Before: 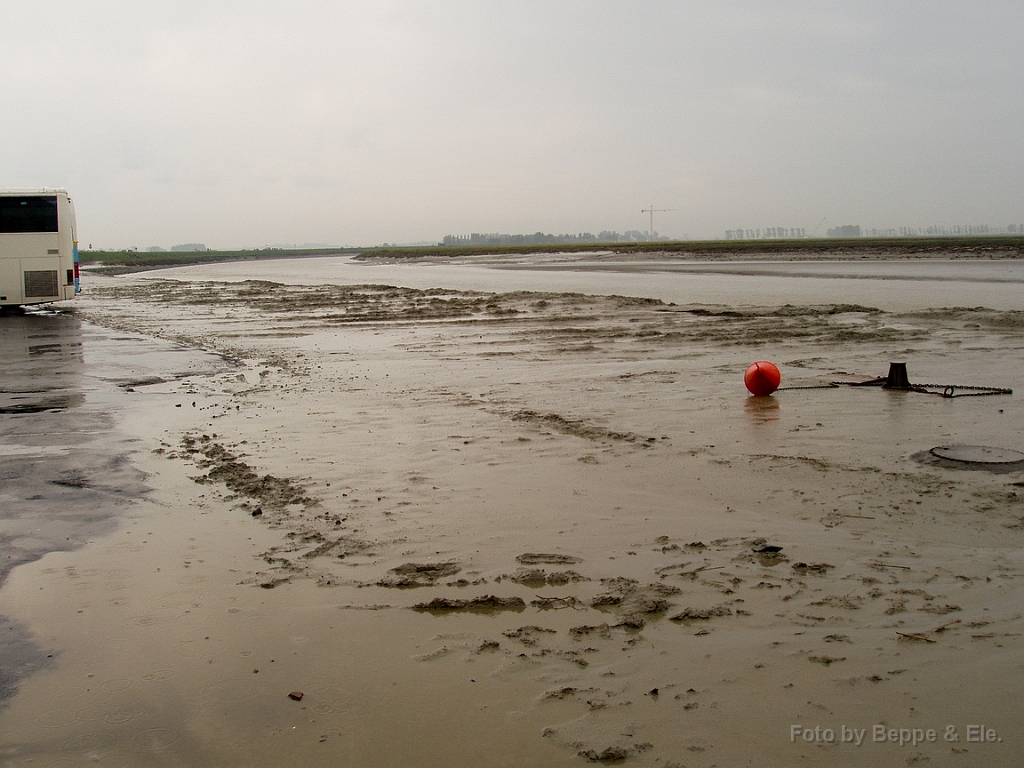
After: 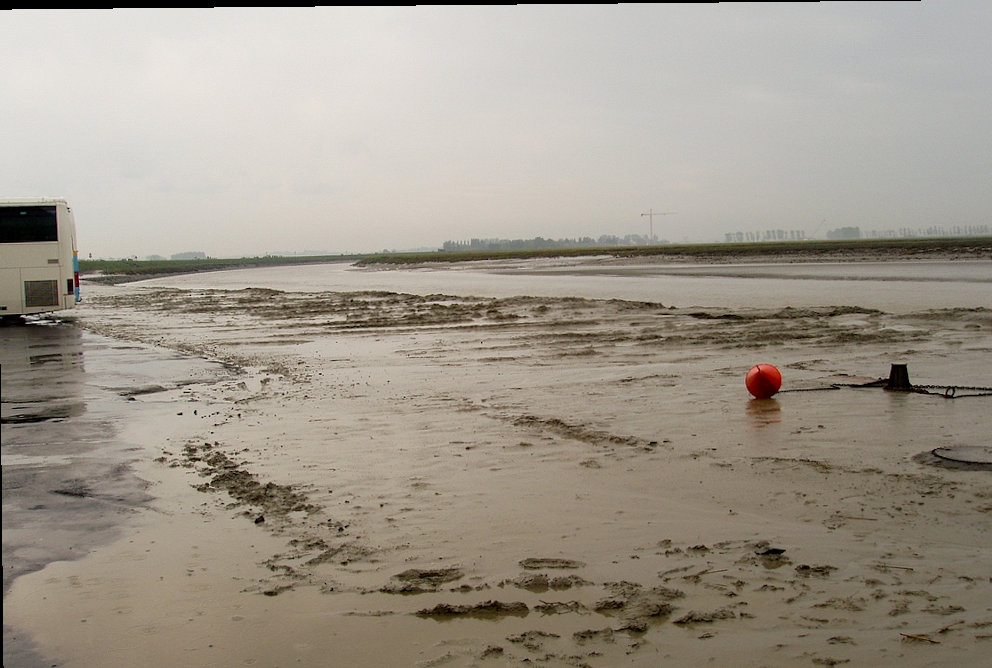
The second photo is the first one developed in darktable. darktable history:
crop and rotate: angle 0.568°, left 0.243%, right 3.523%, bottom 14.074%
